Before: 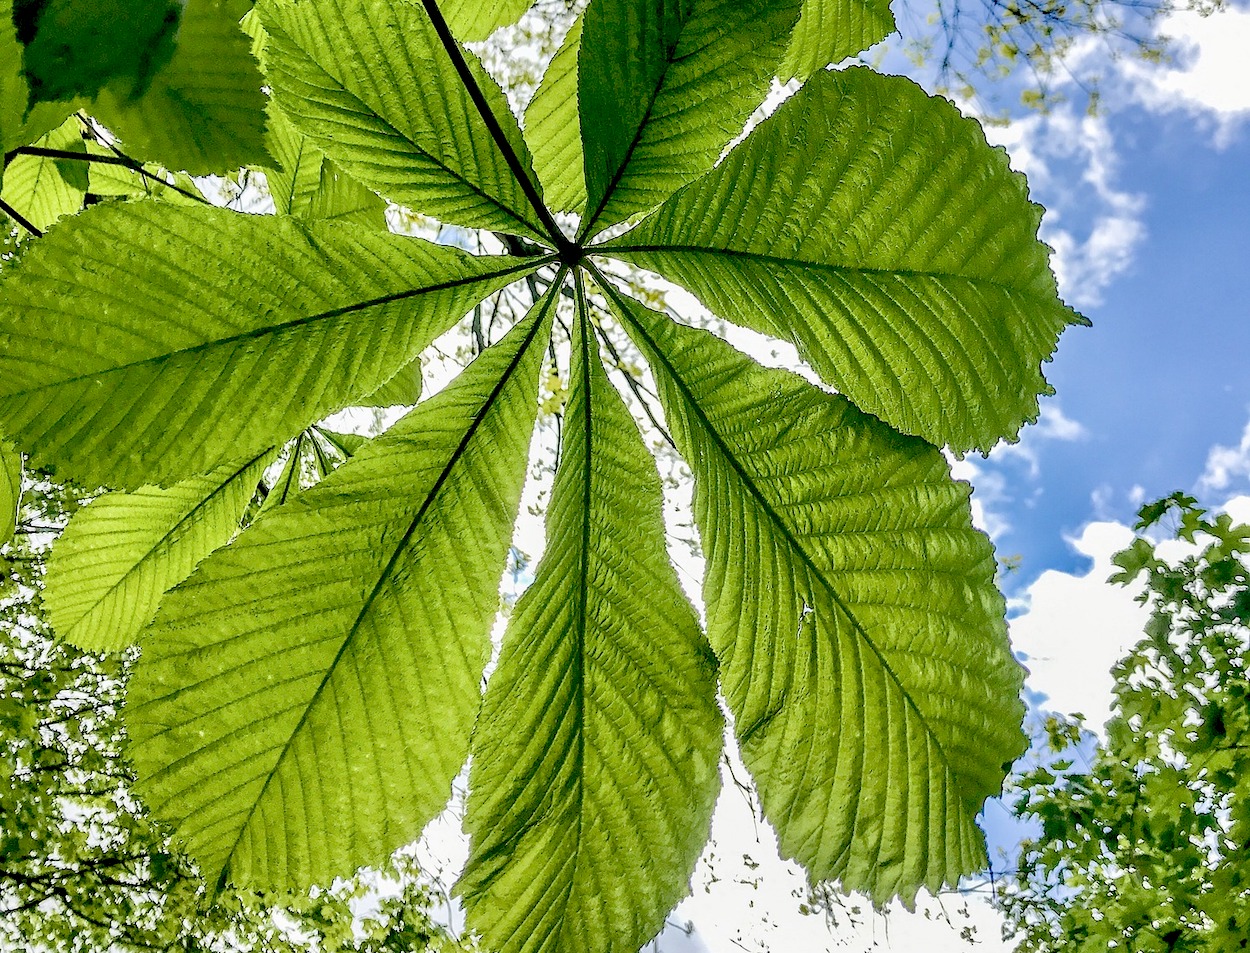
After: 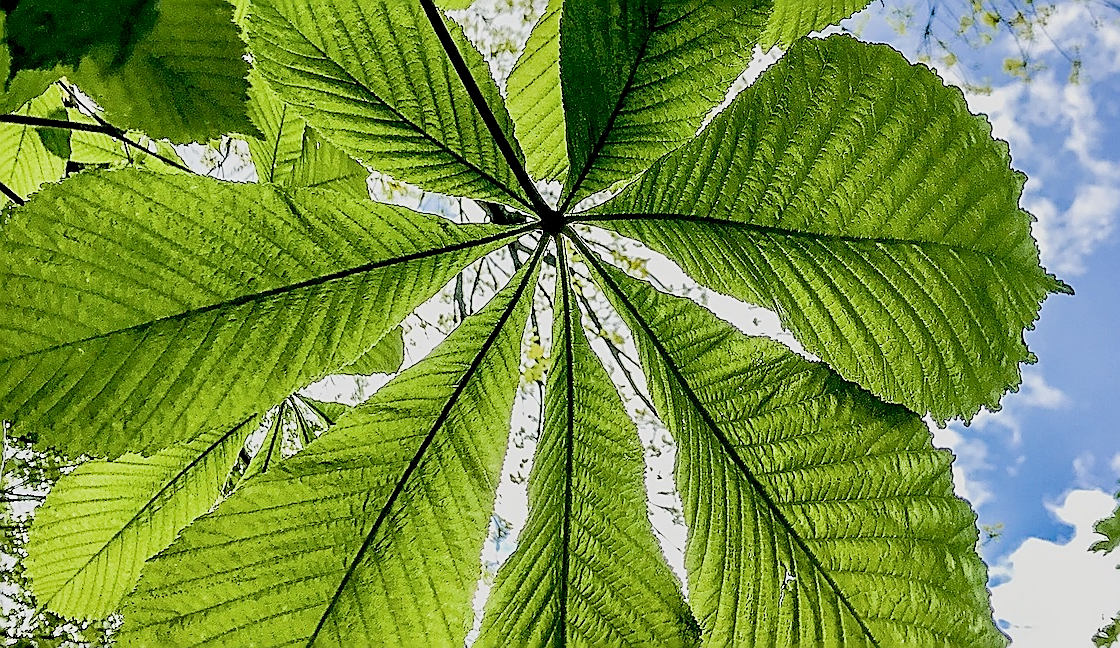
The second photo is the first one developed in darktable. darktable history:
white balance: emerald 1
crop: left 1.509%, top 3.452%, right 7.696%, bottom 28.452%
sharpen: radius 1.685, amount 1.294
filmic rgb: black relative exposure -7.5 EV, white relative exposure 5 EV, hardness 3.31, contrast 1.3, contrast in shadows safe
